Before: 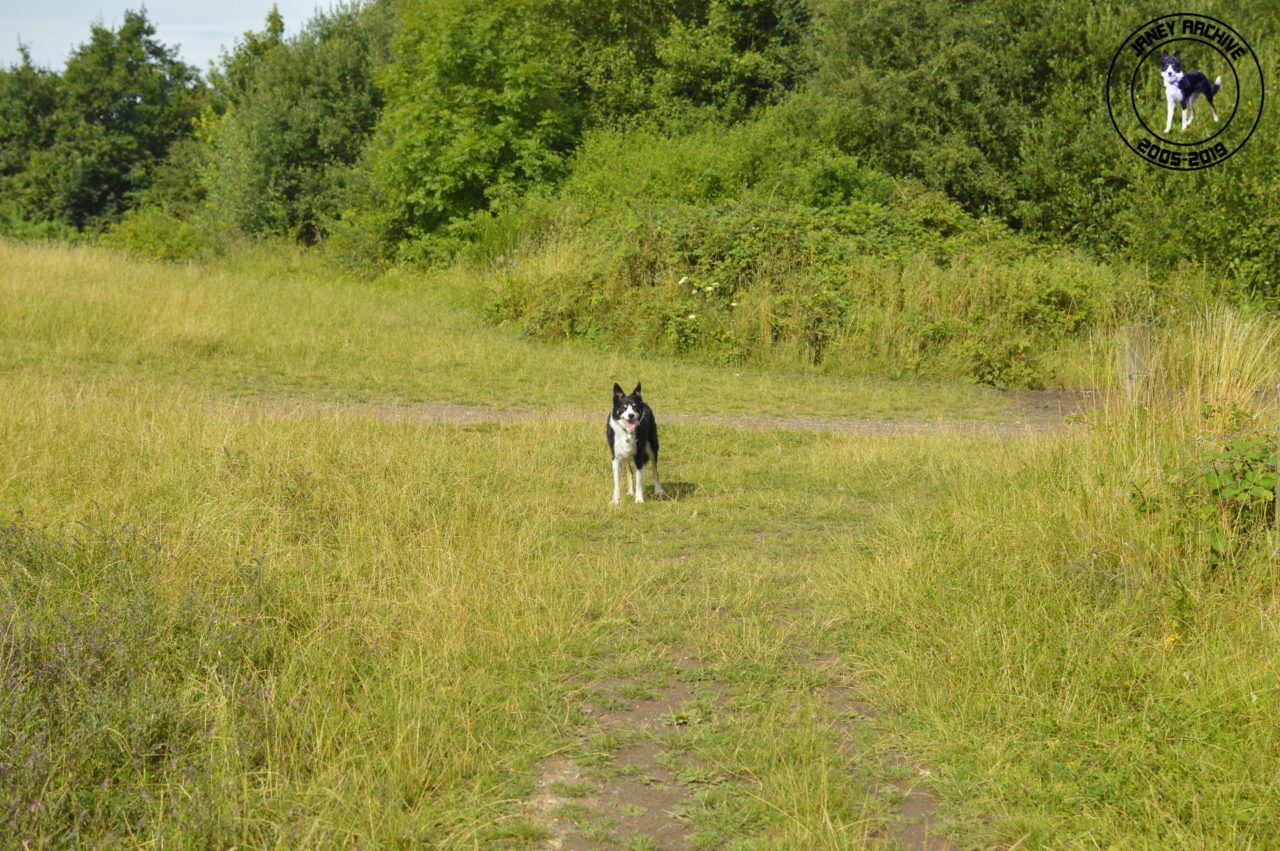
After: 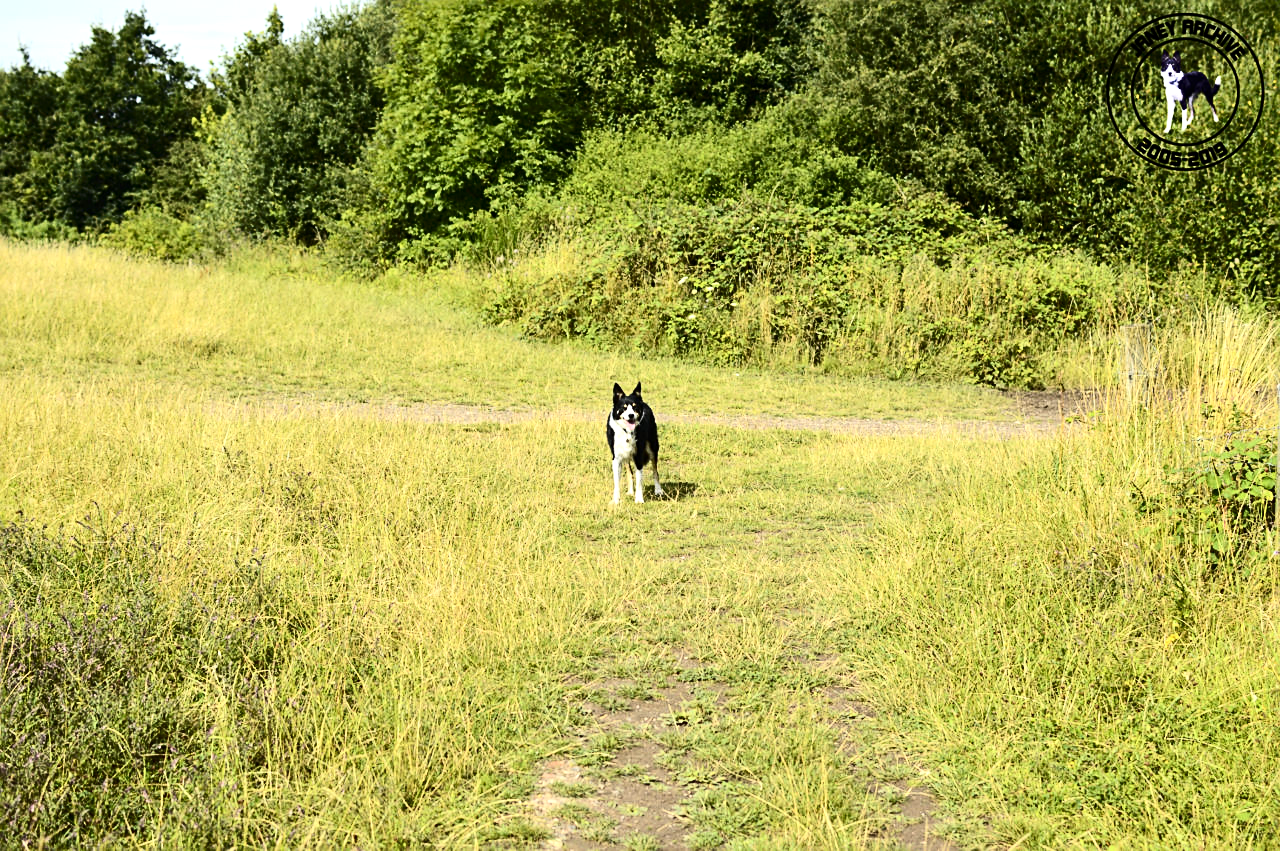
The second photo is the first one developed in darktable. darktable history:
contrast brightness saturation: contrast 0.28
sharpen: on, module defaults
tone equalizer: -8 EV -0.75 EV, -7 EV -0.7 EV, -6 EV -0.6 EV, -5 EV -0.4 EV, -3 EV 0.4 EV, -2 EV 0.6 EV, -1 EV 0.7 EV, +0 EV 0.75 EV, edges refinement/feathering 500, mask exposure compensation -1.57 EV, preserve details no
